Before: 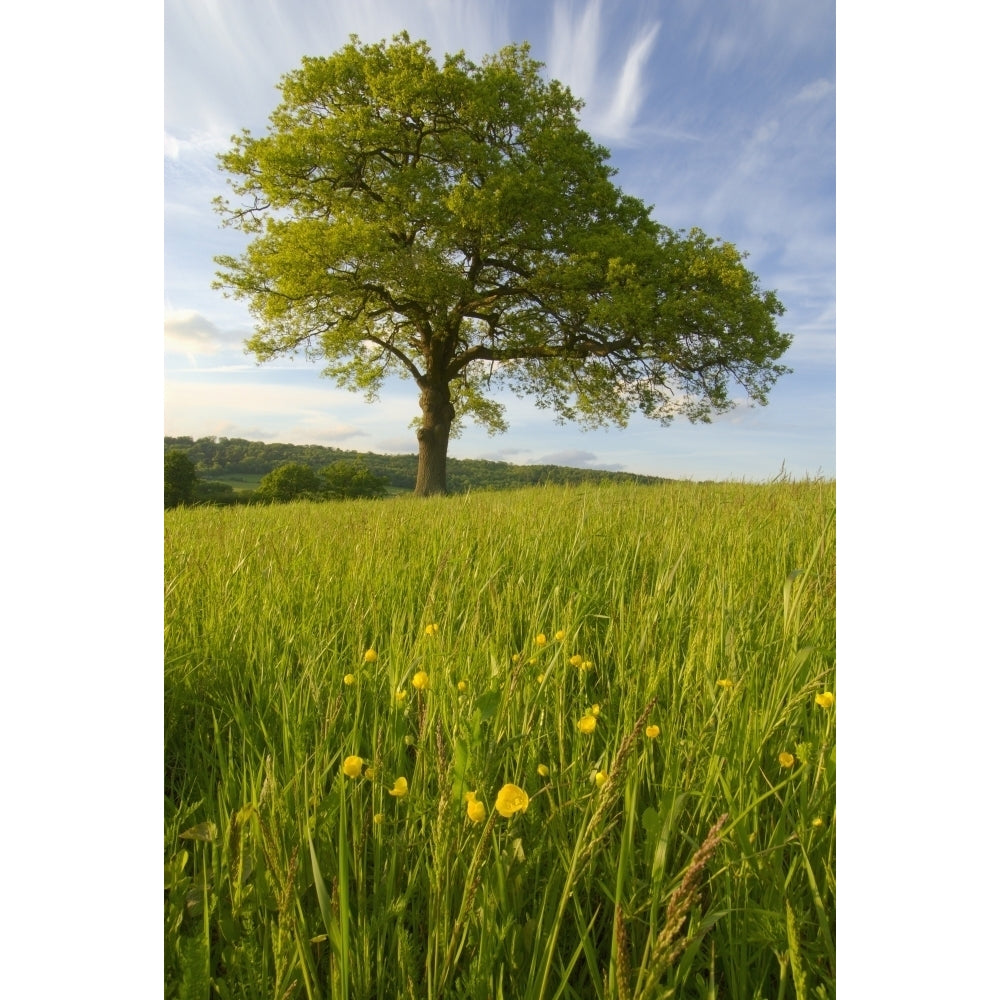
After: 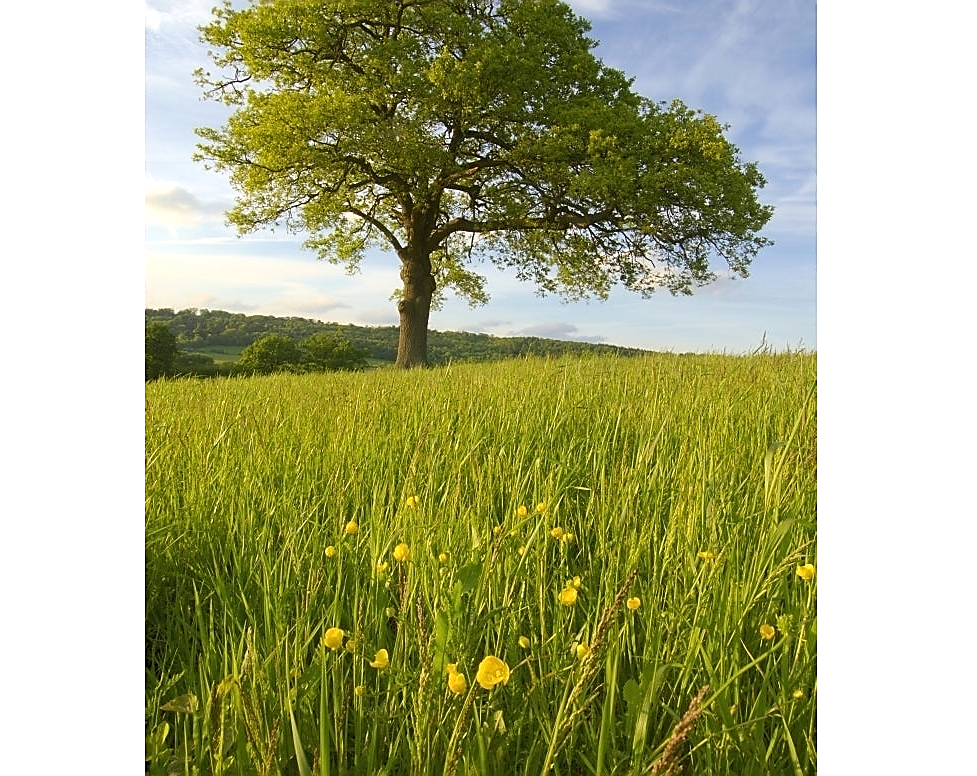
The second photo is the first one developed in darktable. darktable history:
crop and rotate: left 1.912%, top 12.856%, right 0.311%, bottom 9.522%
sharpen: radius 1.379, amount 1.266, threshold 0.796
exposure: exposure 0.152 EV, compensate highlight preservation false
